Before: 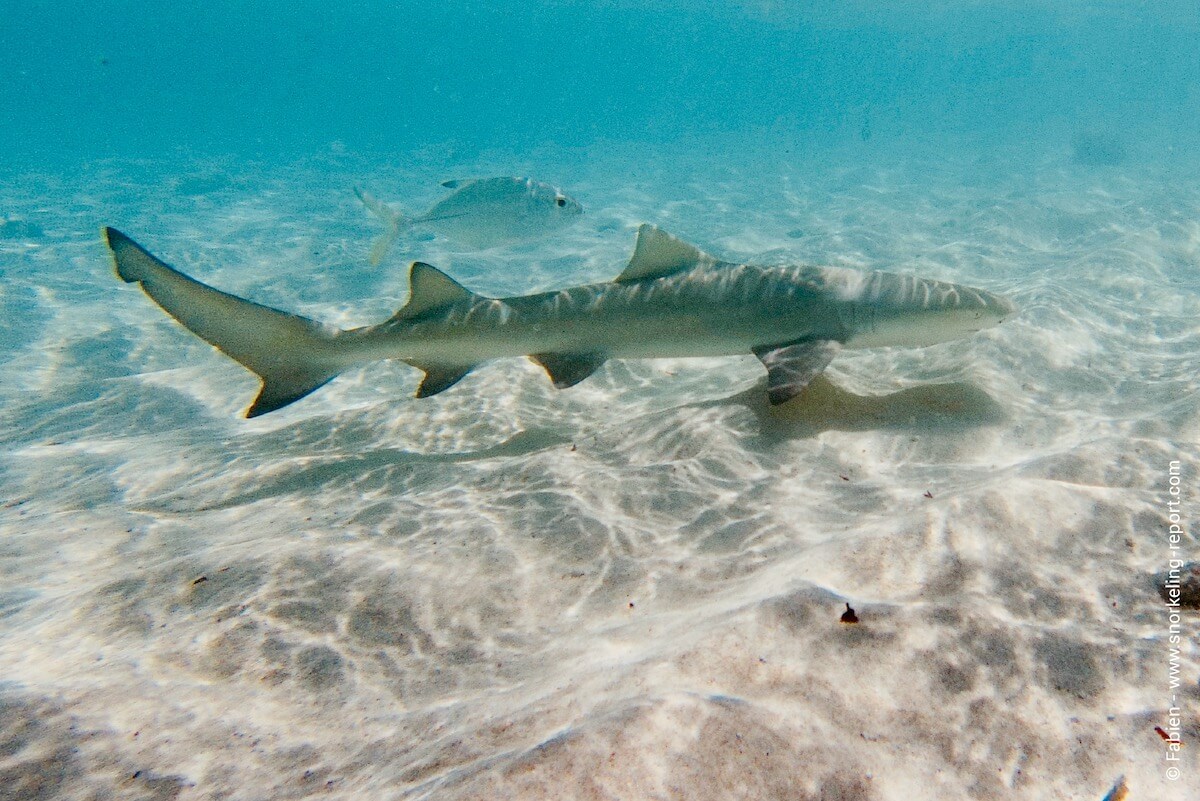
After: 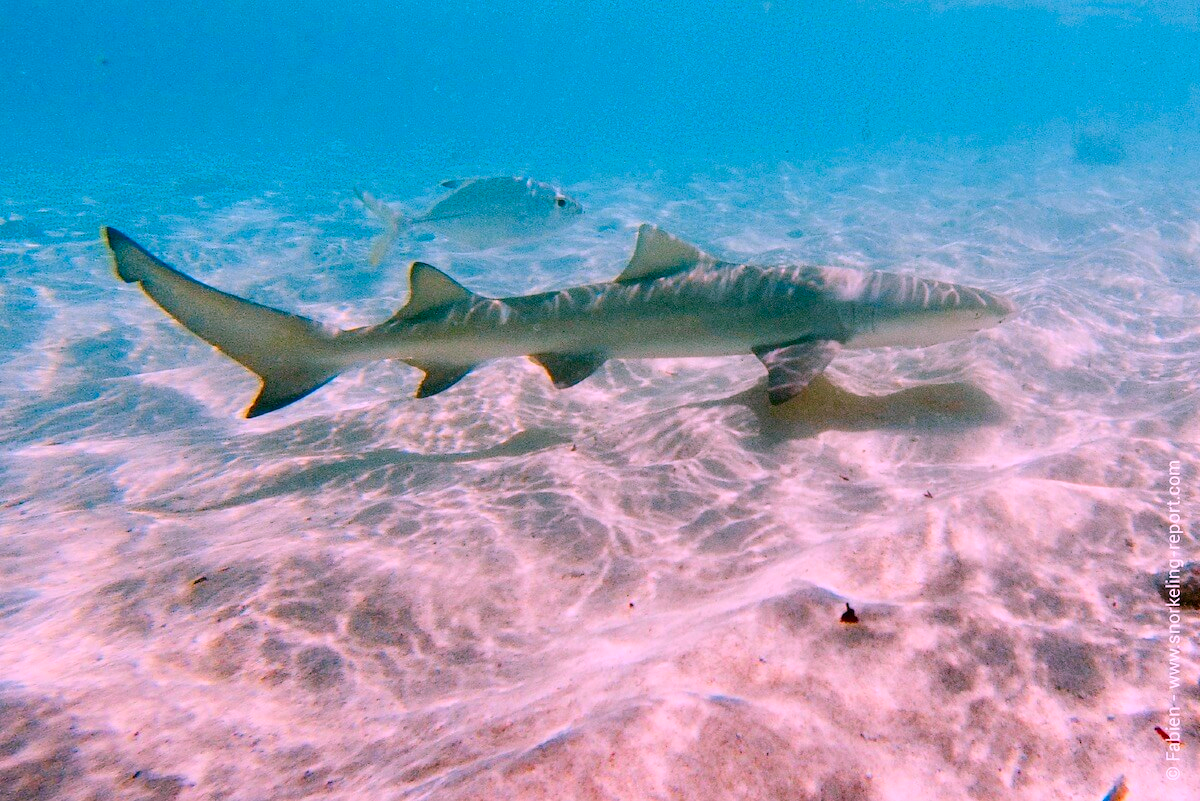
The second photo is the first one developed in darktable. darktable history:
color correction: highlights a* 18.88, highlights b* -11.65, saturation 1.63
